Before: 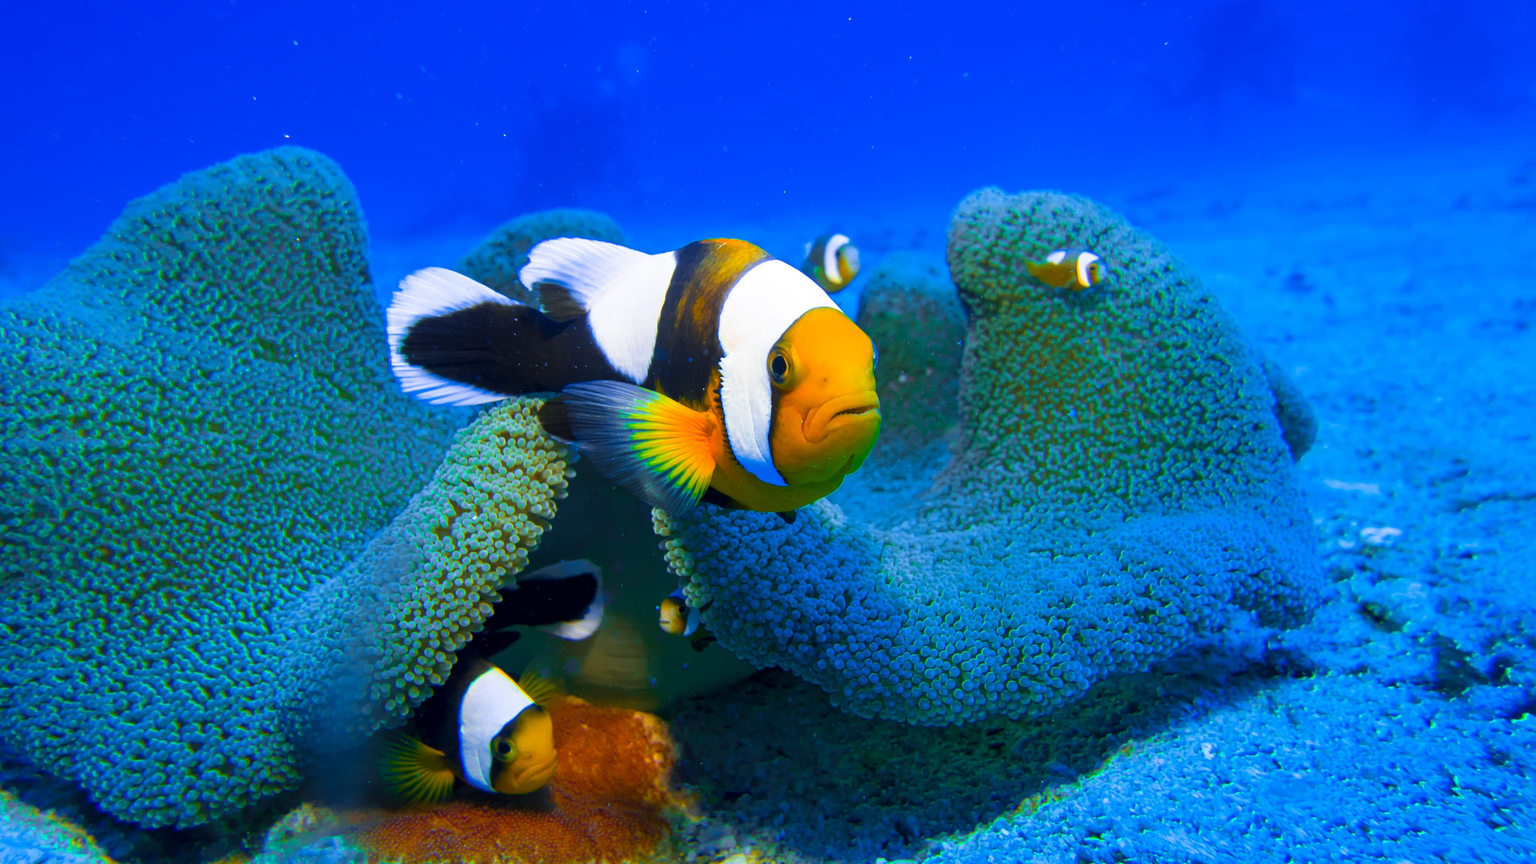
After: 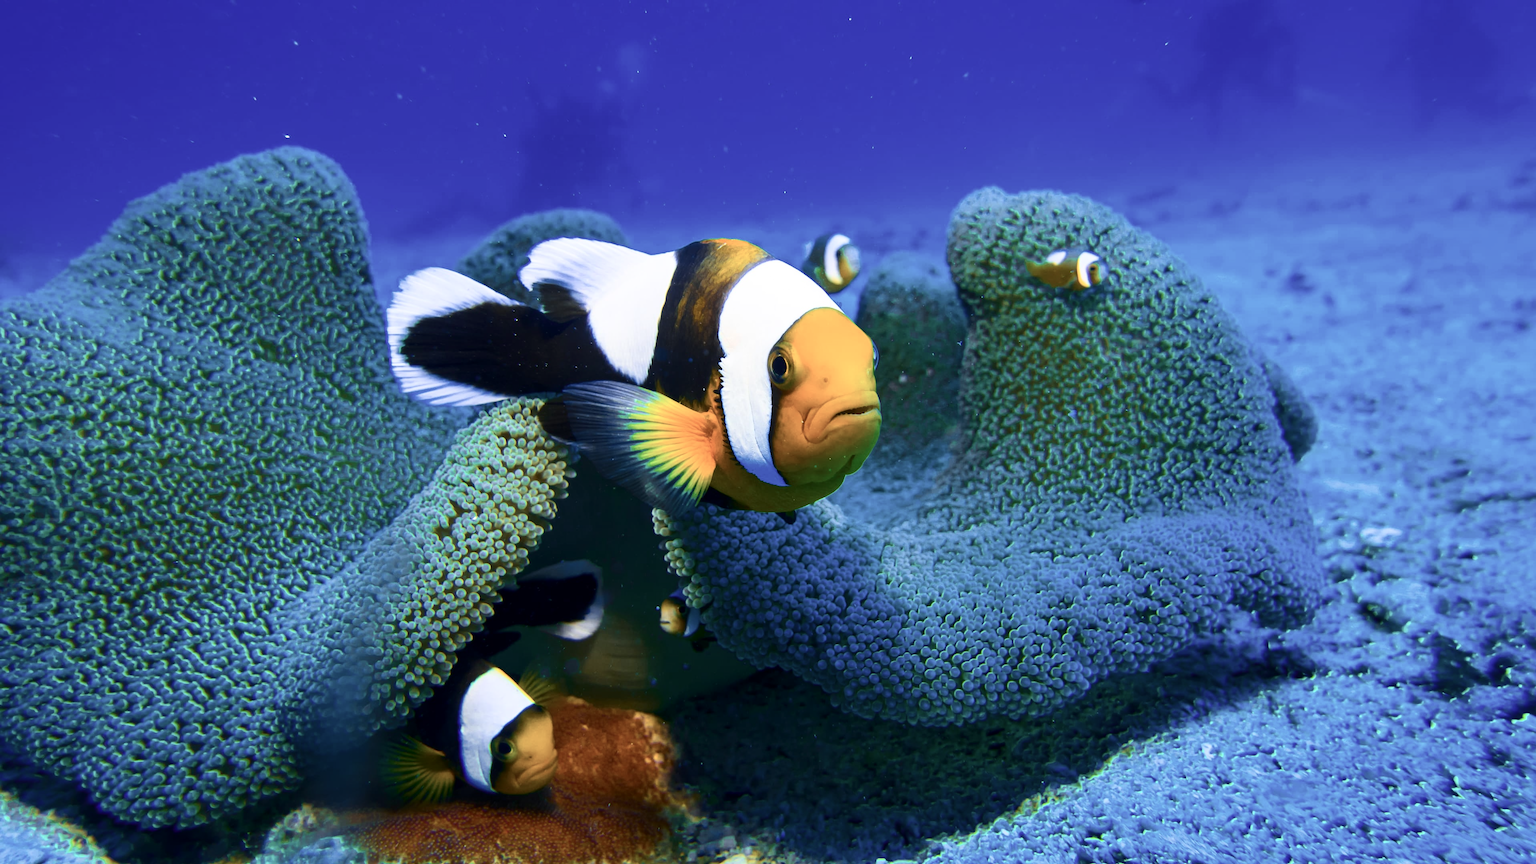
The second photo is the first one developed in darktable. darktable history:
contrast brightness saturation: contrast 0.249, saturation -0.319
